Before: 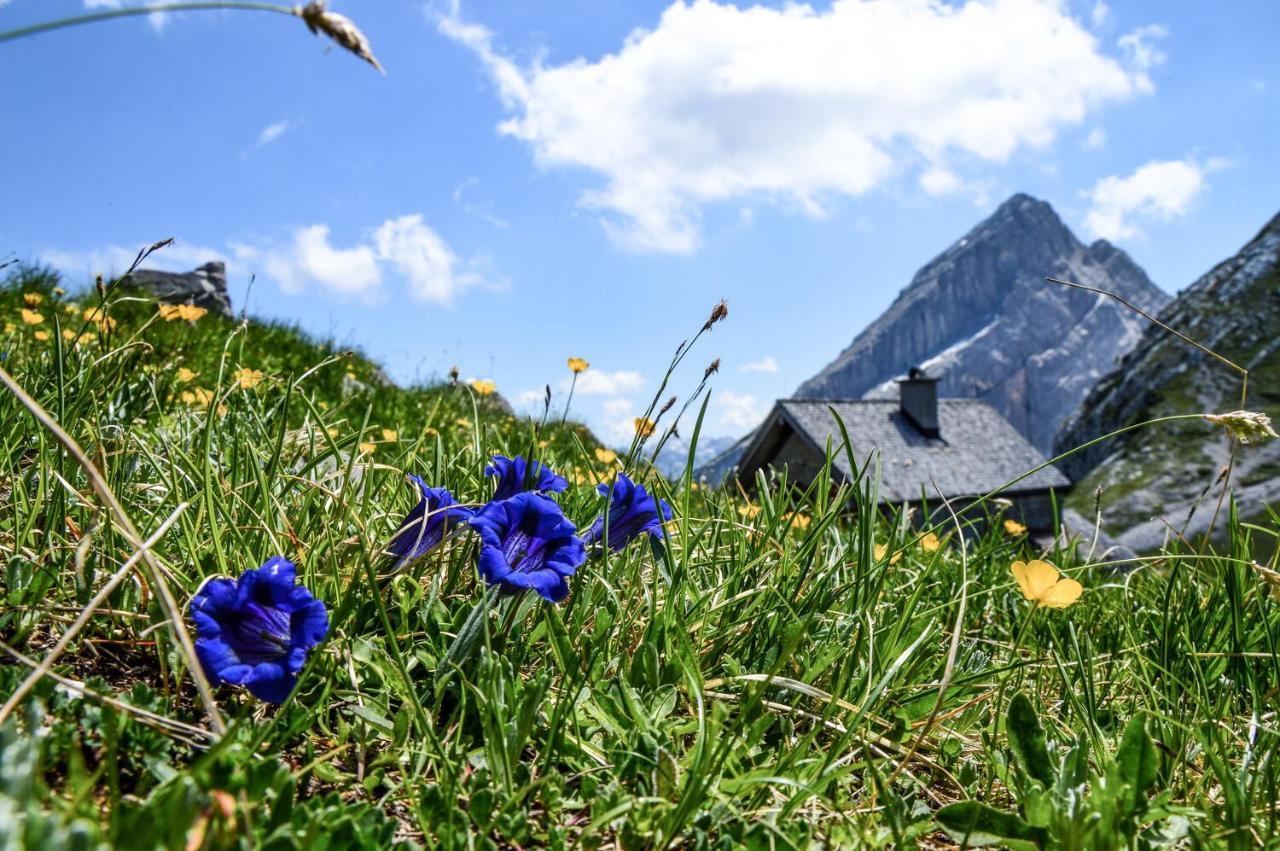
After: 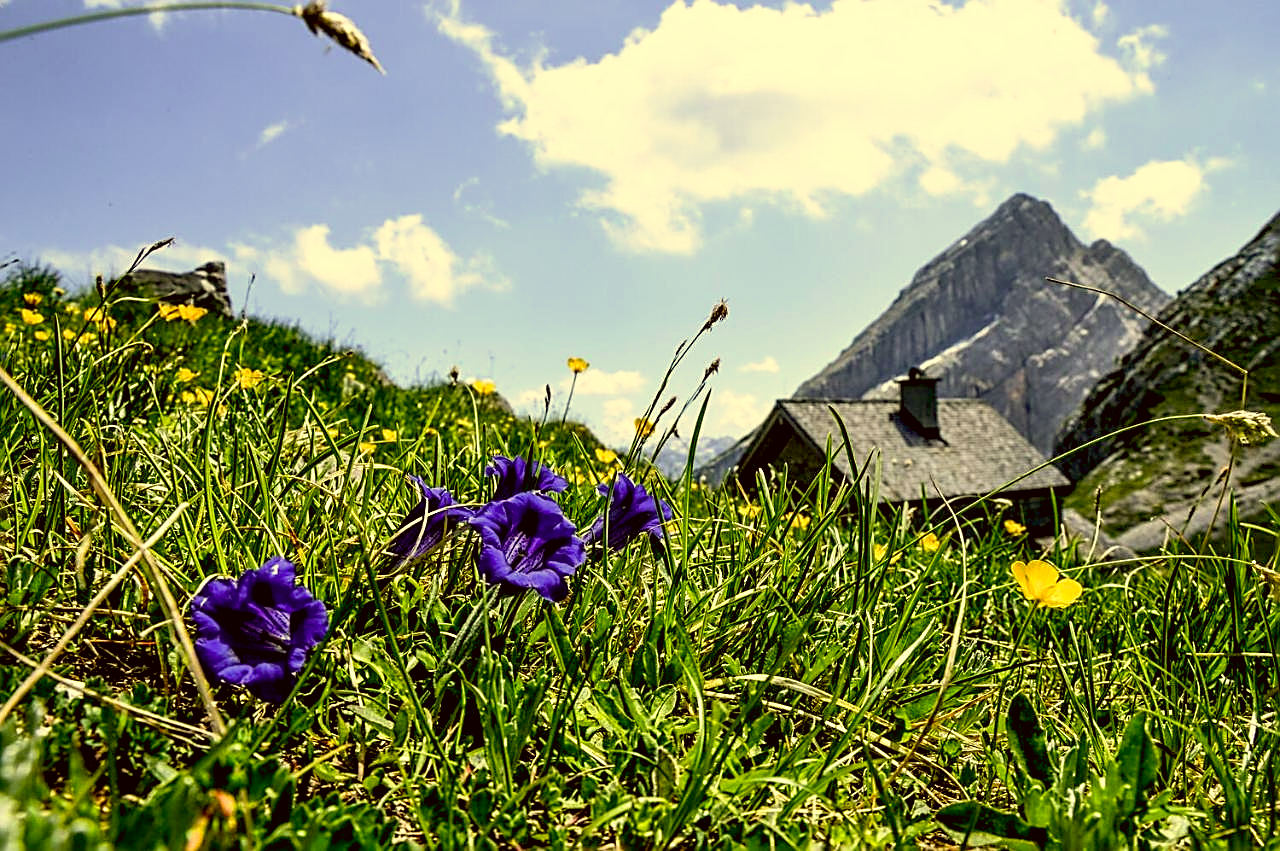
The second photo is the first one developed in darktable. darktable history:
color correction: highlights a* 0.162, highlights b* 29.53, shadows a* -0.162, shadows b* 21.09
base curve: curves: ch0 [(0.017, 0) (0.425, 0.441) (0.844, 0.933) (1, 1)], preserve colors none
sharpen: amount 0.901
